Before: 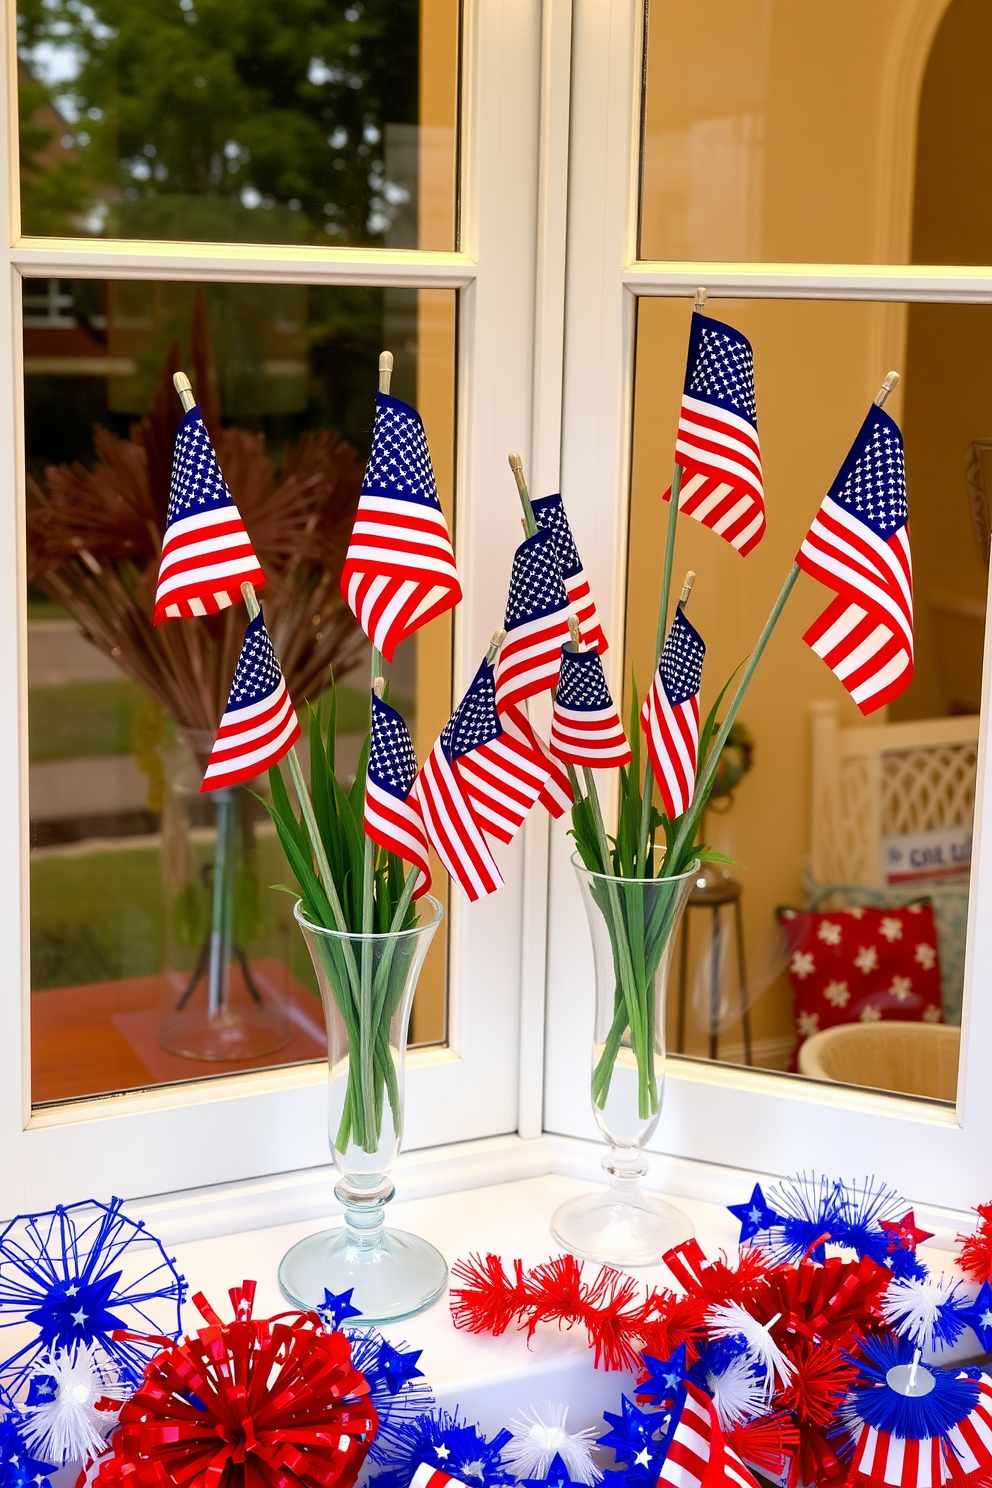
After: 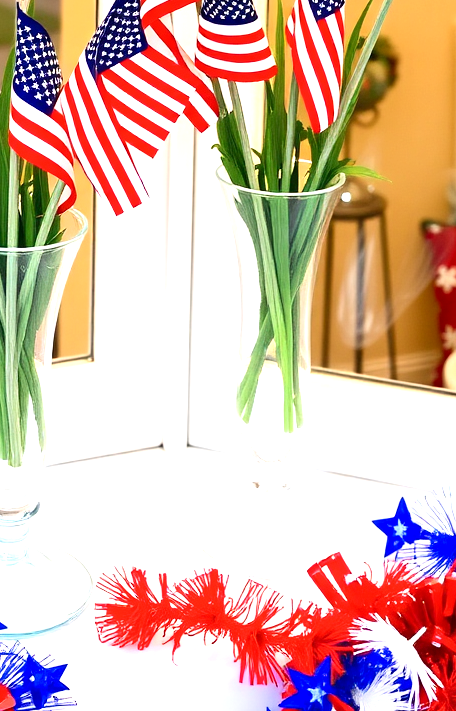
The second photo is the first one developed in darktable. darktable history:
contrast brightness saturation: contrast 0.143
exposure: exposure 1 EV, compensate exposure bias true, compensate highlight preservation false
crop: left 35.887%, top 46.167%, right 18.09%, bottom 6.039%
